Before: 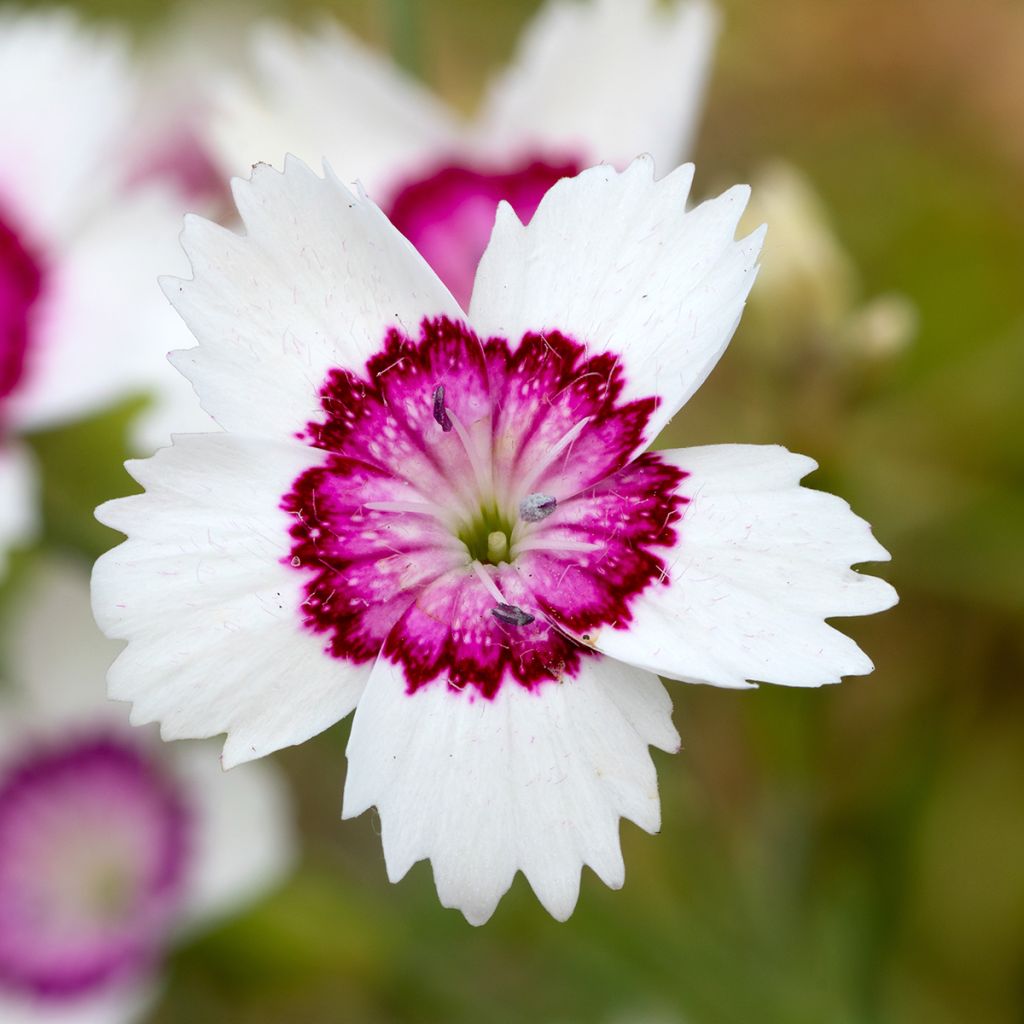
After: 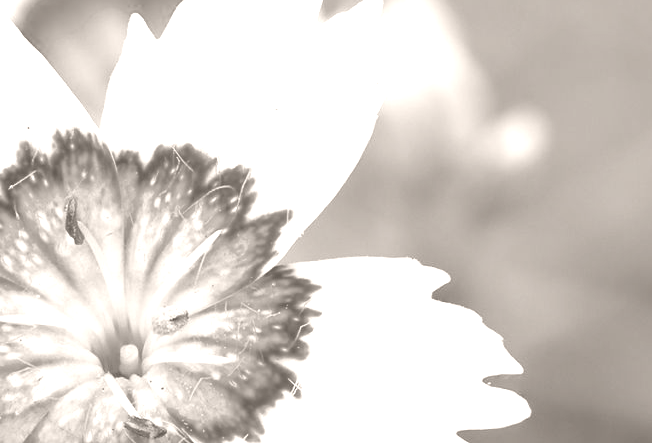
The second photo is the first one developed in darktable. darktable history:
crop: left 36.005%, top 18.293%, right 0.31%, bottom 38.444%
colorize: hue 34.49°, saturation 35.33%, source mix 100%, lightness 55%, version 1
